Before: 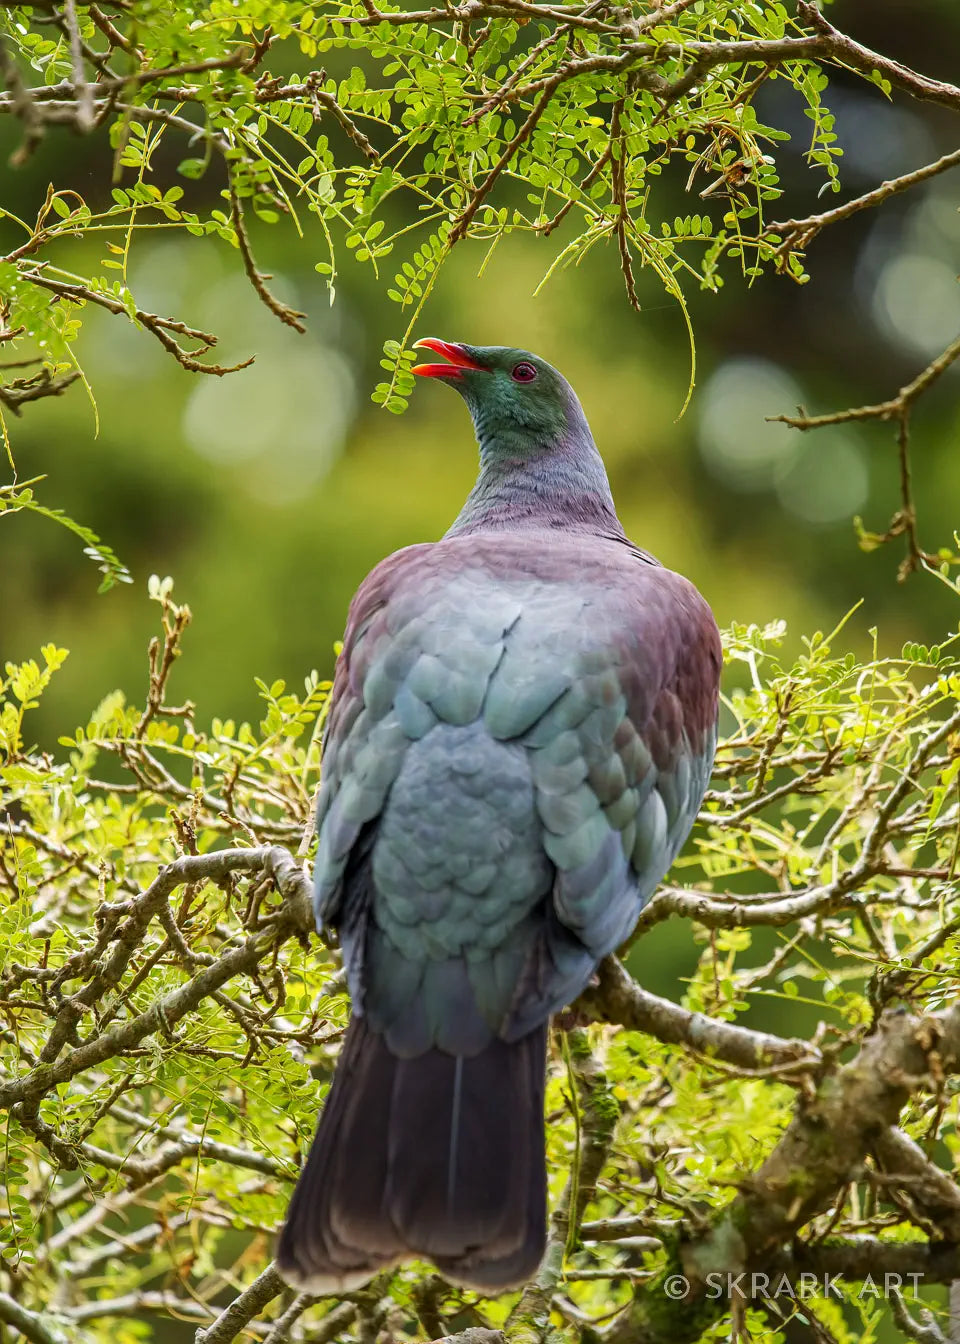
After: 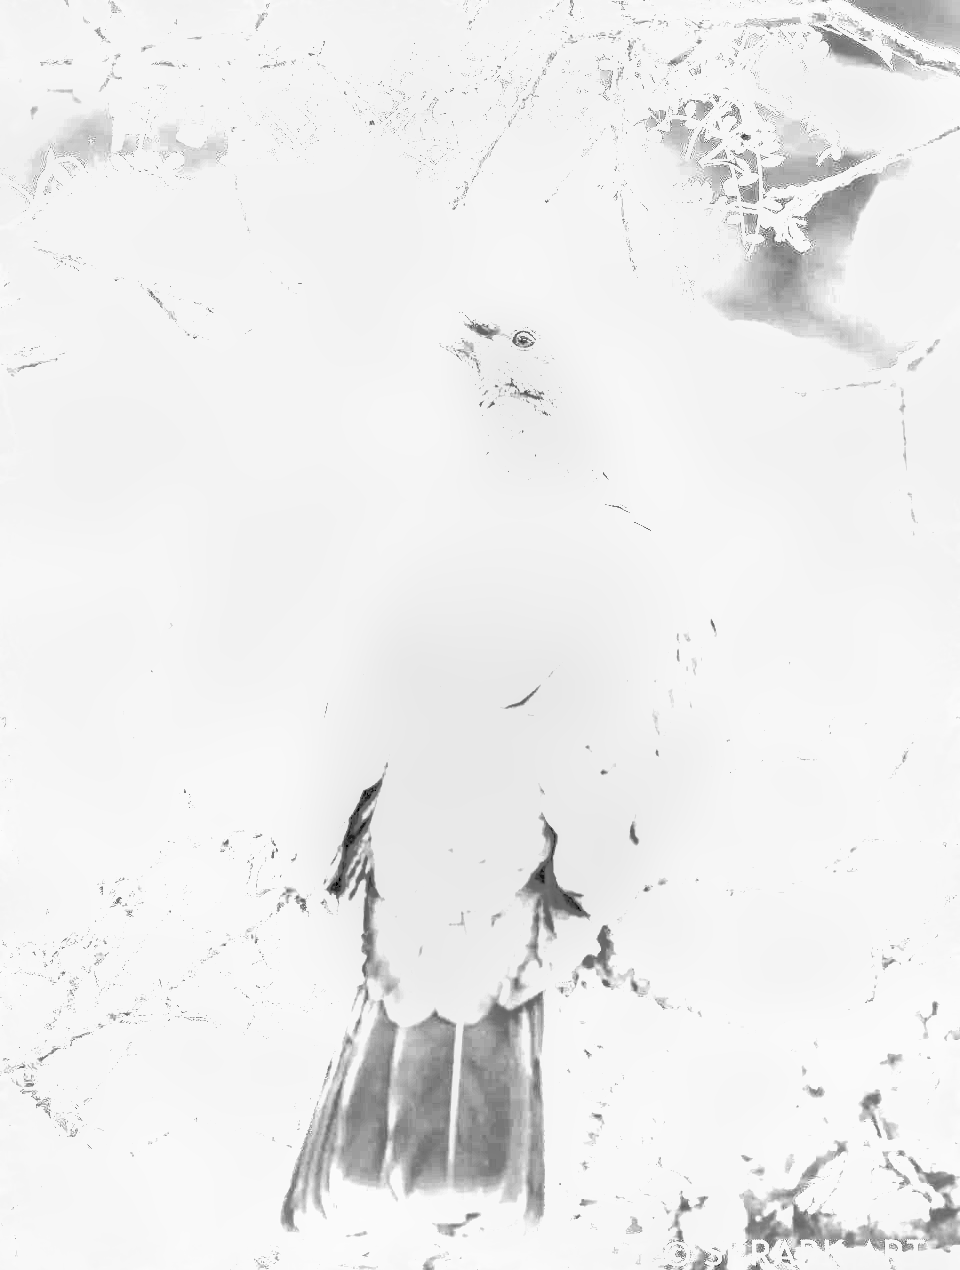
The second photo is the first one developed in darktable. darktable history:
contrast brightness saturation: brightness 1
crop and rotate: top 2.479%, bottom 3.018%
monochrome: a 26.22, b 42.67, size 0.8
local contrast: on, module defaults
white balance: red 1.08, blue 0.791
shadows and highlights: on, module defaults
tone curve: curves: ch0 [(0, 0.012) (0.144, 0.137) (0.326, 0.386) (0.489, 0.573) (0.656, 0.763) (0.849, 0.902) (1, 0.974)]; ch1 [(0, 0) (0.366, 0.367) (0.475, 0.453) (0.494, 0.493) (0.504, 0.497) (0.544, 0.579) (0.562, 0.619) (0.622, 0.694) (1, 1)]; ch2 [(0, 0) (0.333, 0.346) (0.375, 0.375) (0.424, 0.43) (0.476, 0.492) (0.502, 0.503) (0.533, 0.541) (0.572, 0.615) (0.605, 0.656) (0.641, 0.709) (1, 1)], color space Lab, independent channels, preserve colors none
levels: levels [0.012, 0.367, 0.697]
